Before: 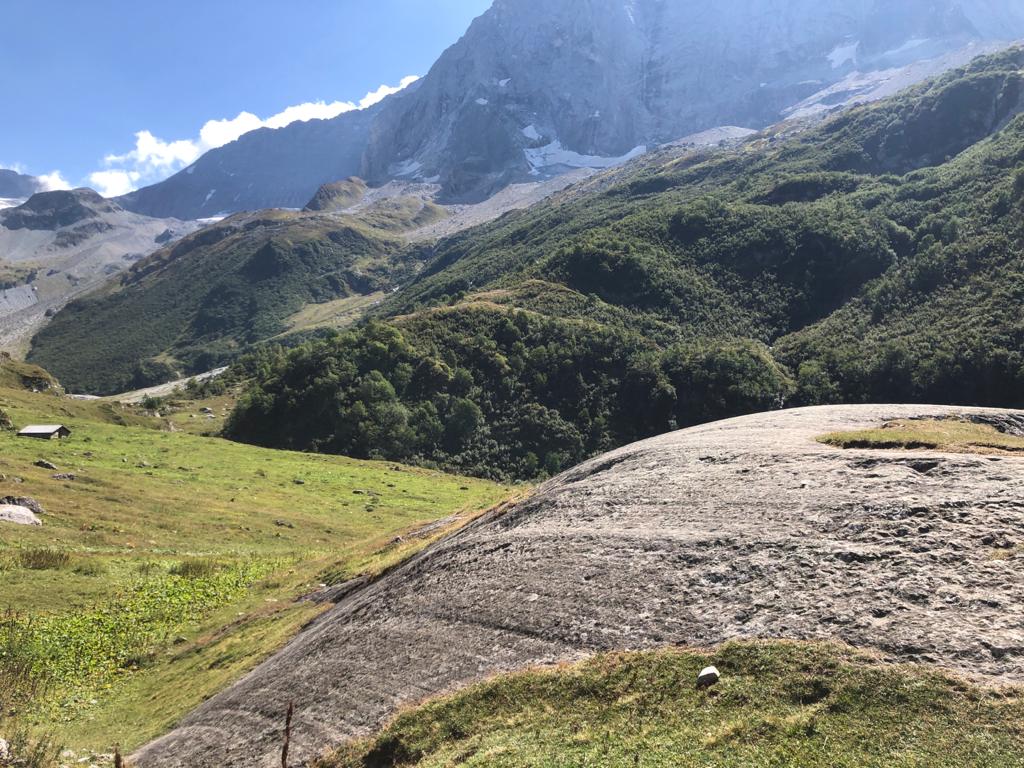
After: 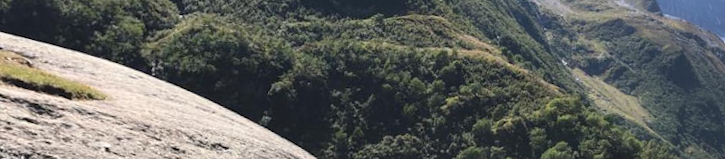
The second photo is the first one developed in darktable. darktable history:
tone equalizer: on, module defaults
rotate and perspective: rotation 1.69°, lens shift (vertical) -0.023, lens shift (horizontal) -0.291, crop left 0.025, crop right 0.988, crop top 0.092, crop bottom 0.842
crop and rotate: angle 16.12°, top 30.835%, bottom 35.653%
